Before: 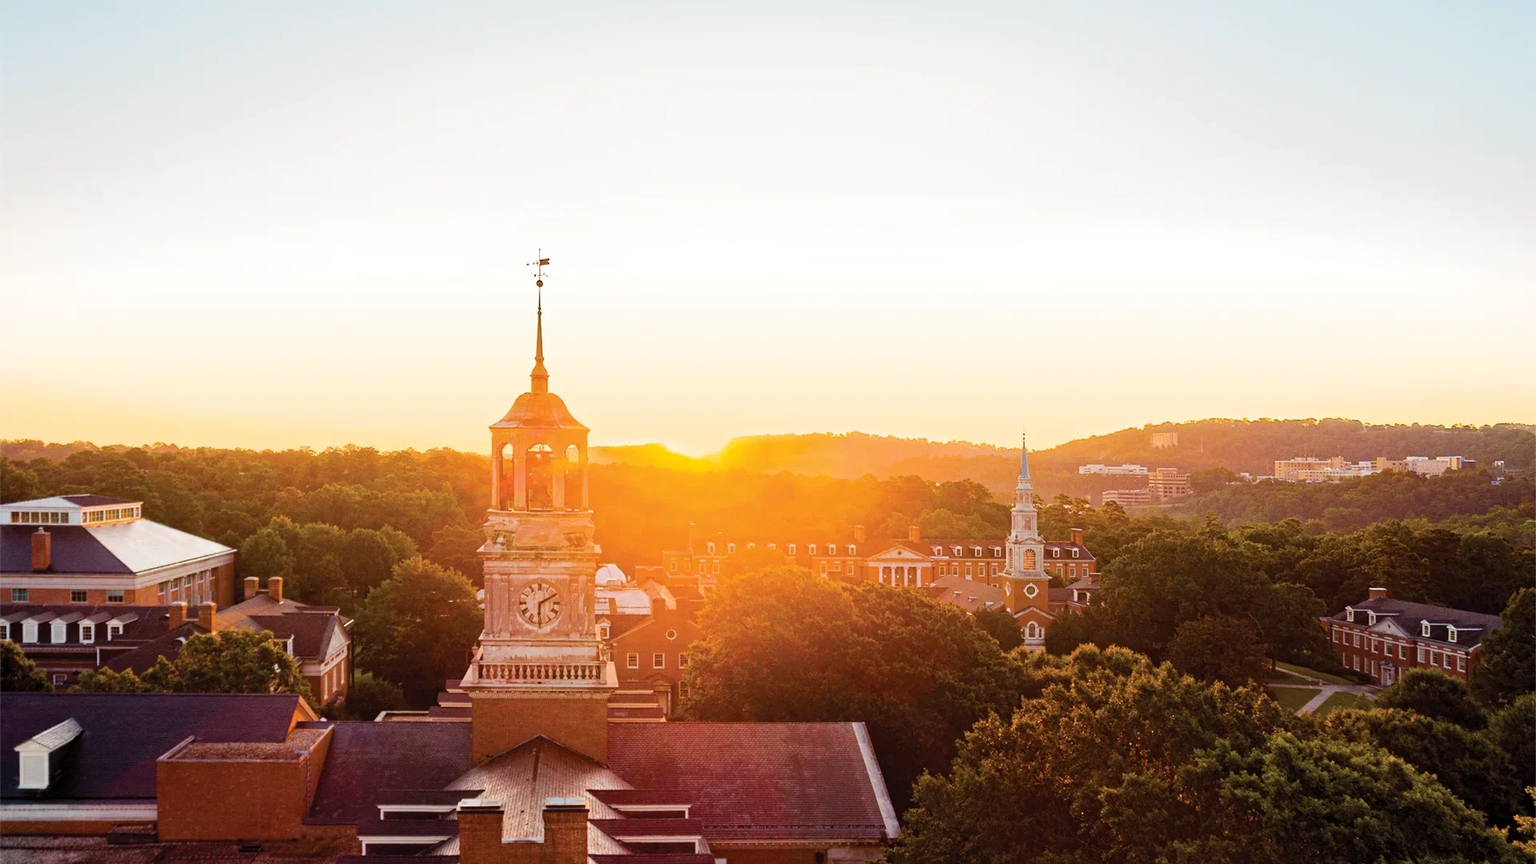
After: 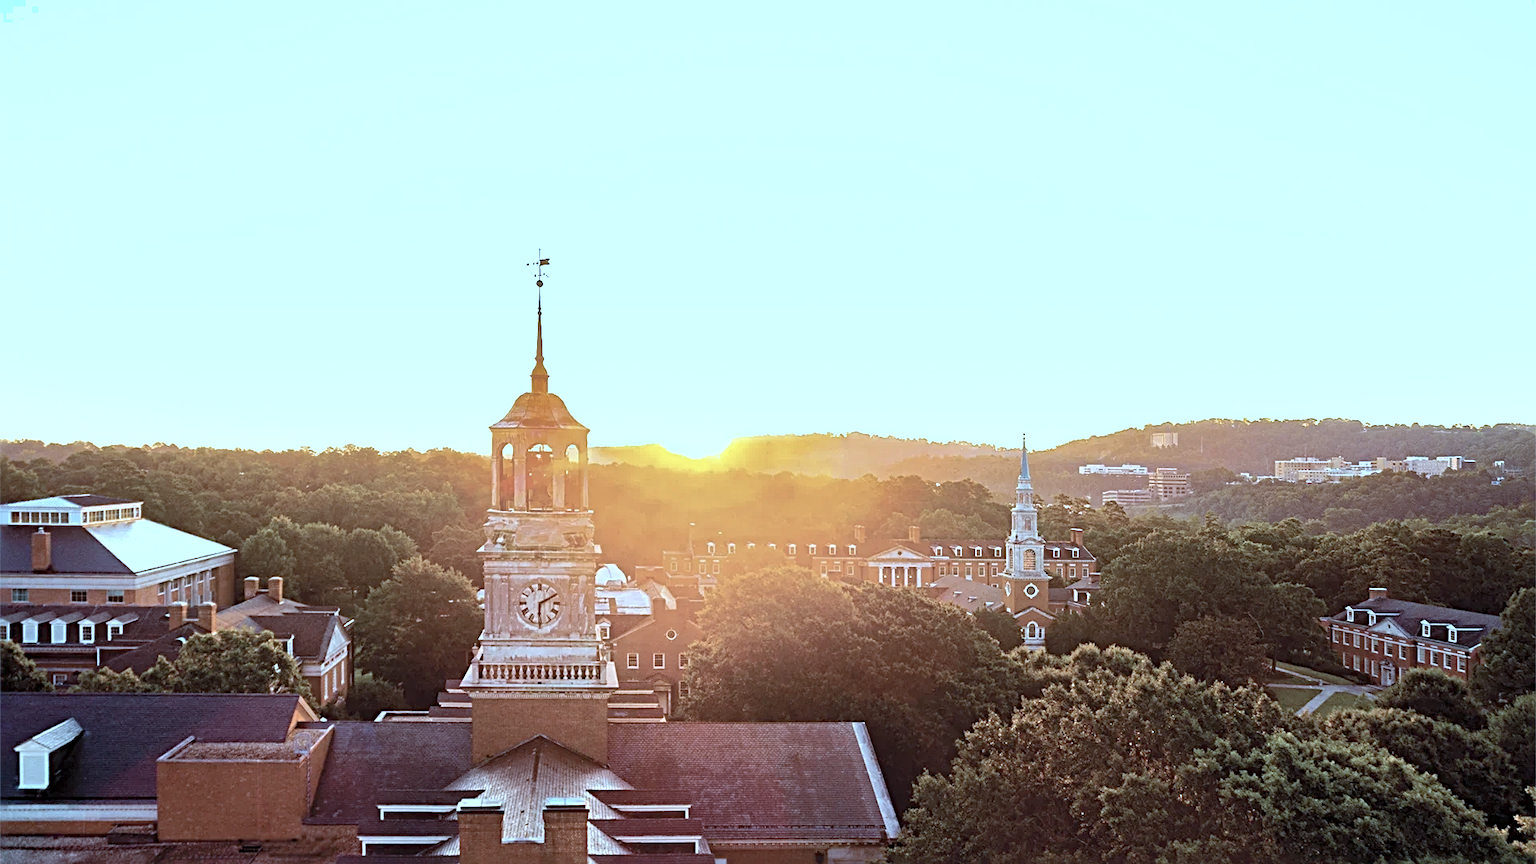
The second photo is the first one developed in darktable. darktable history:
sharpen: radius 4
shadows and highlights: on, module defaults
white balance: red 0.931, blue 1.11
exposure: black level correction 0, exposure 0.5 EV, compensate exposure bias true, compensate highlight preservation false
color correction: highlights a* -10.69, highlights b* -19.19
contrast brightness saturation: contrast 0.1, saturation -0.36
